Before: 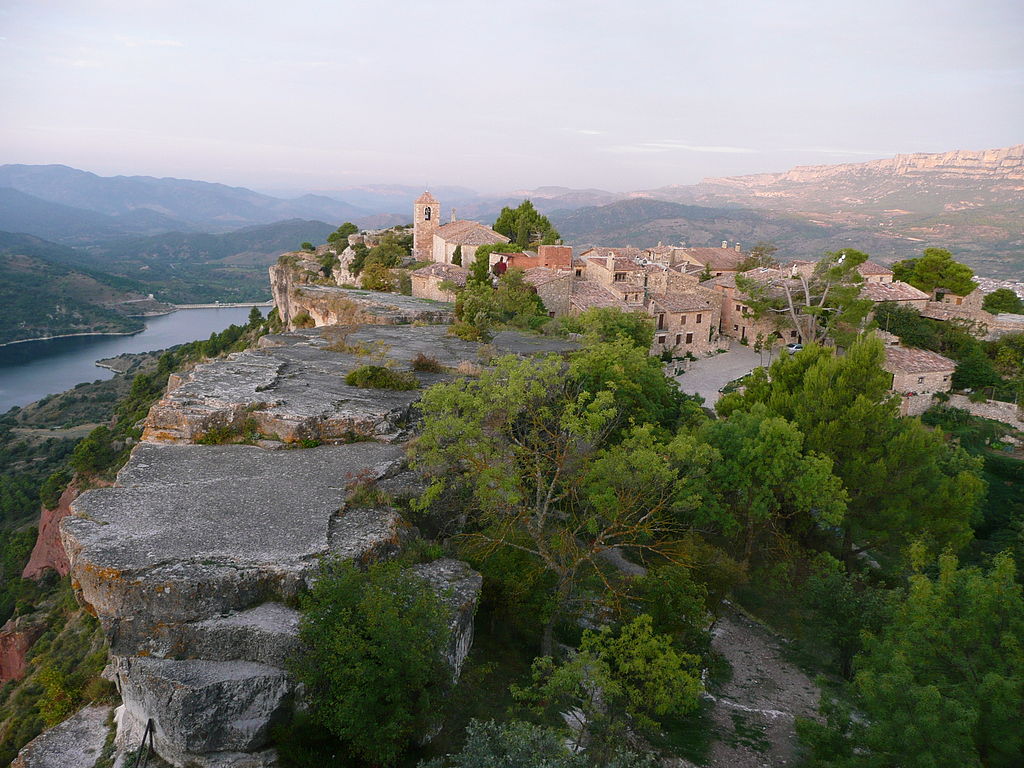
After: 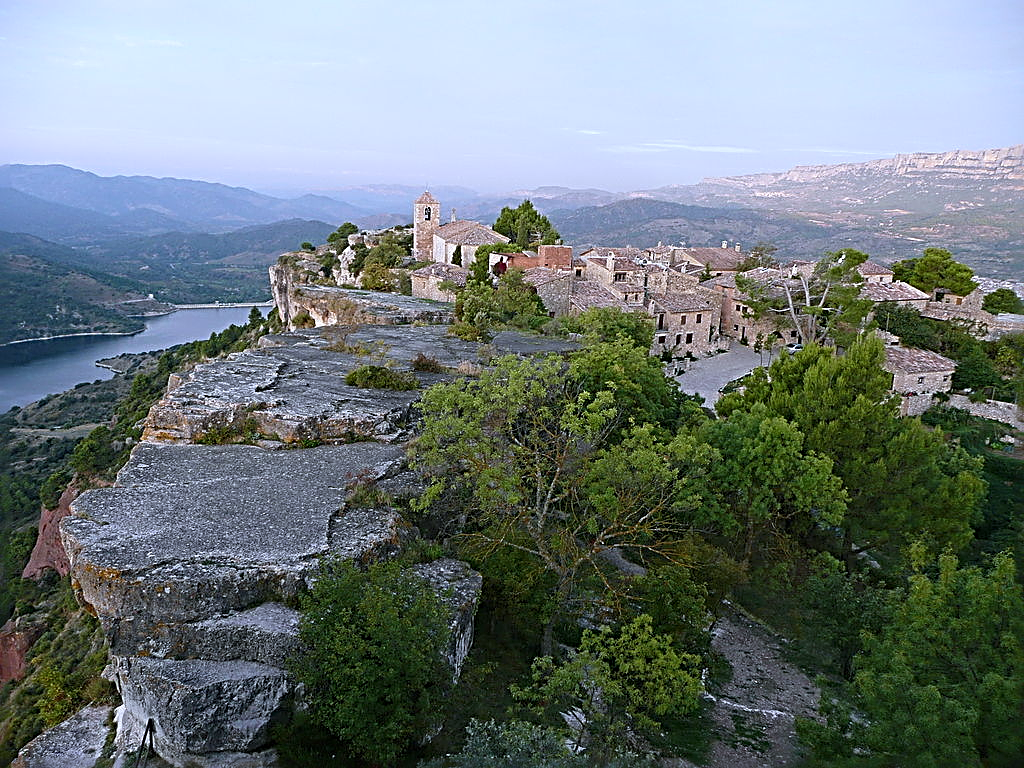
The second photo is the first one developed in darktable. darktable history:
sharpen: radius 3.69, amount 0.928
white balance: red 0.926, green 1.003, blue 1.133
